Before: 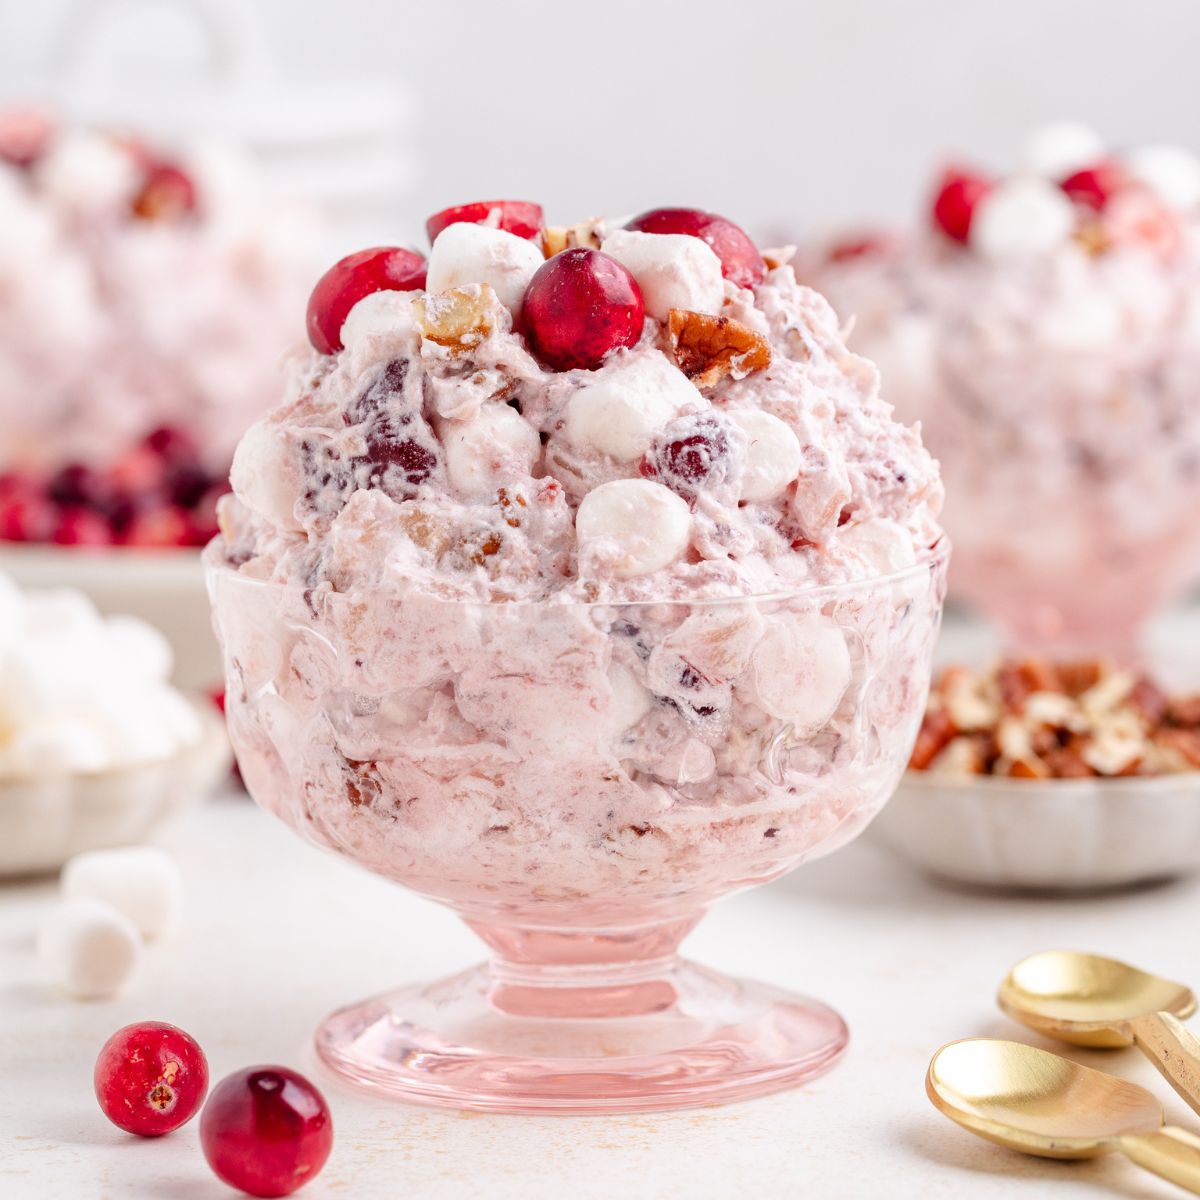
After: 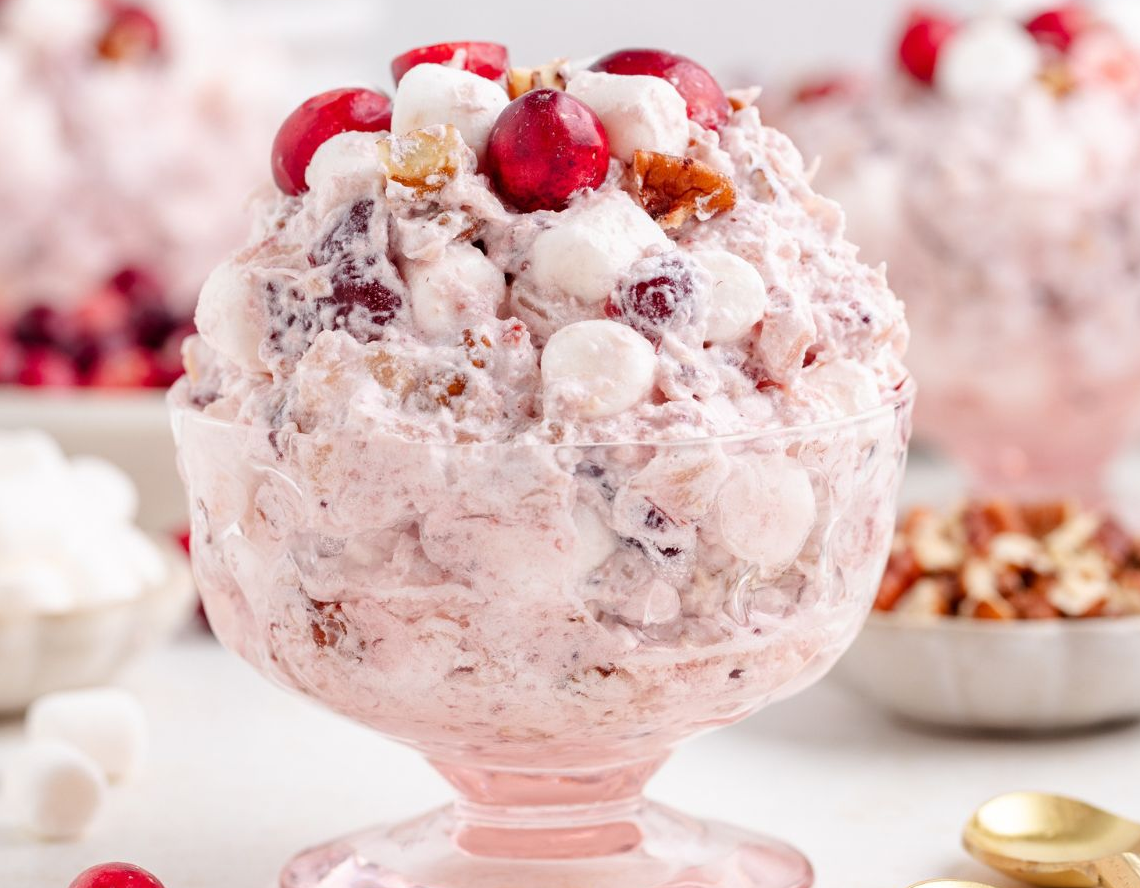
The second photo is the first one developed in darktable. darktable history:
crop and rotate: left 2.991%, top 13.302%, right 1.981%, bottom 12.636%
white balance: emerald 1
